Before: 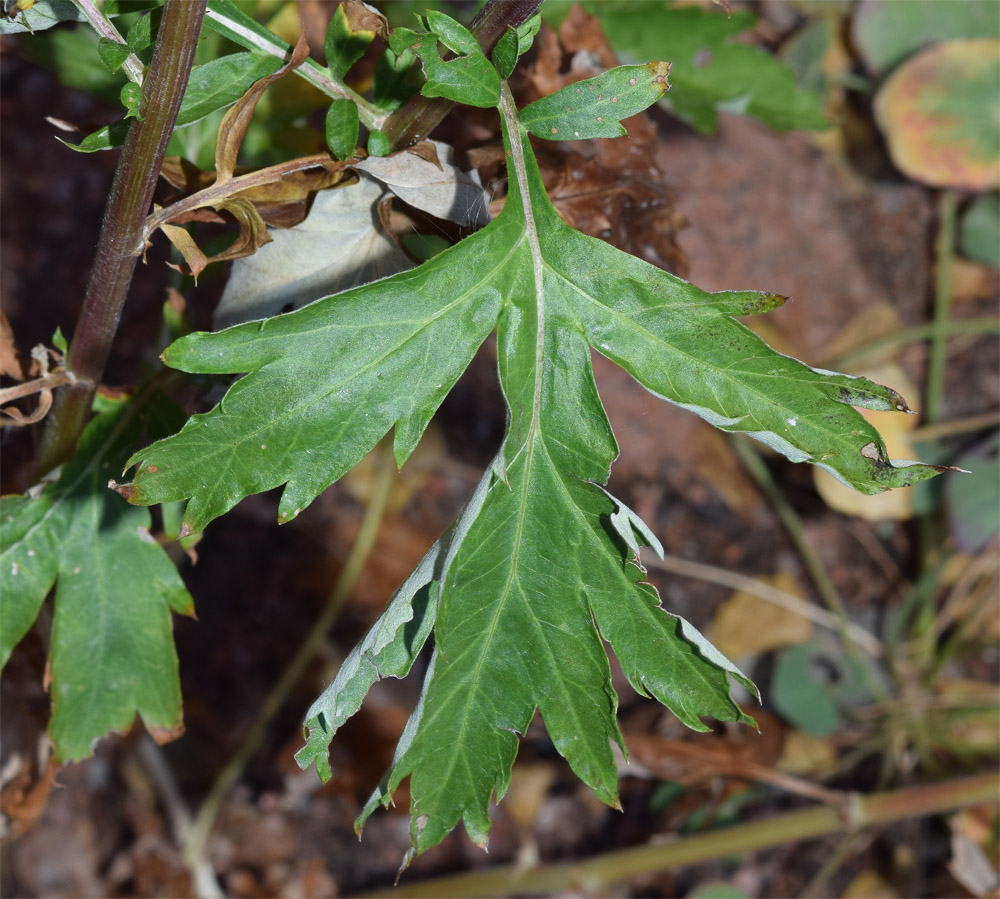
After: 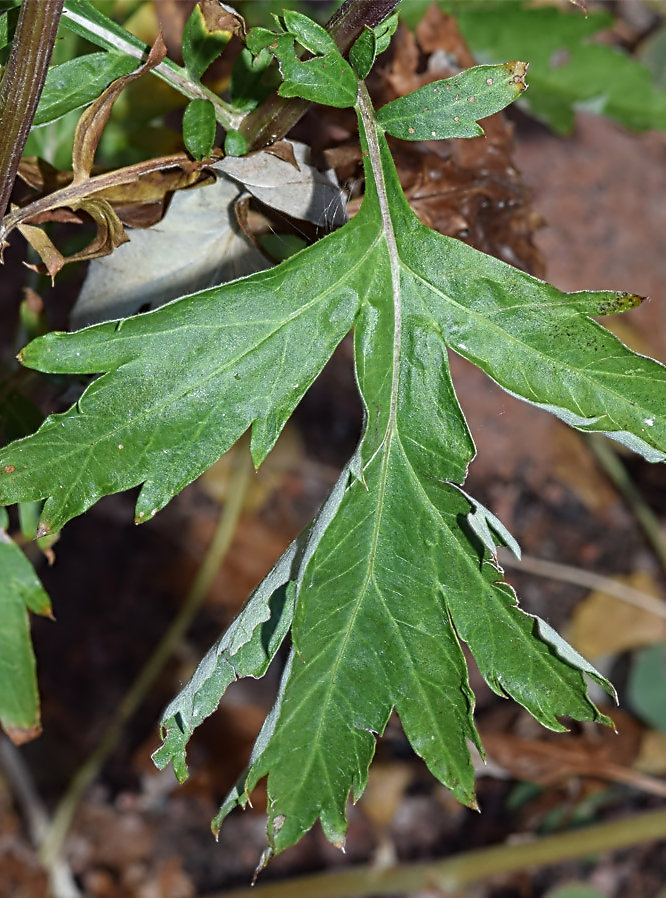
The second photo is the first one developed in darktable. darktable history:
crop and rotate: left 14.367%, right 18.947%
contrast equalizer: octaves 7, y [[0.5, 0.5, 0.5, 0.515, 0.749, 0.84], [0.5 ×6], [0.5 ×6], [0, 0, 0, 0.001, 0.067, 0.262], [0 ×6]]
